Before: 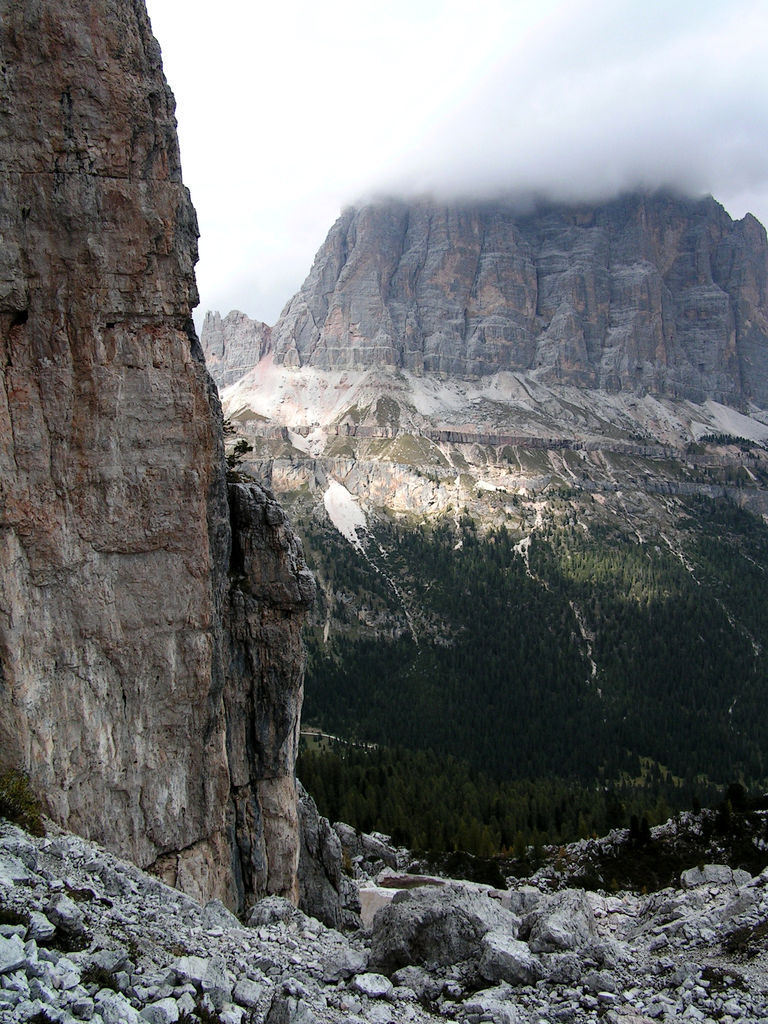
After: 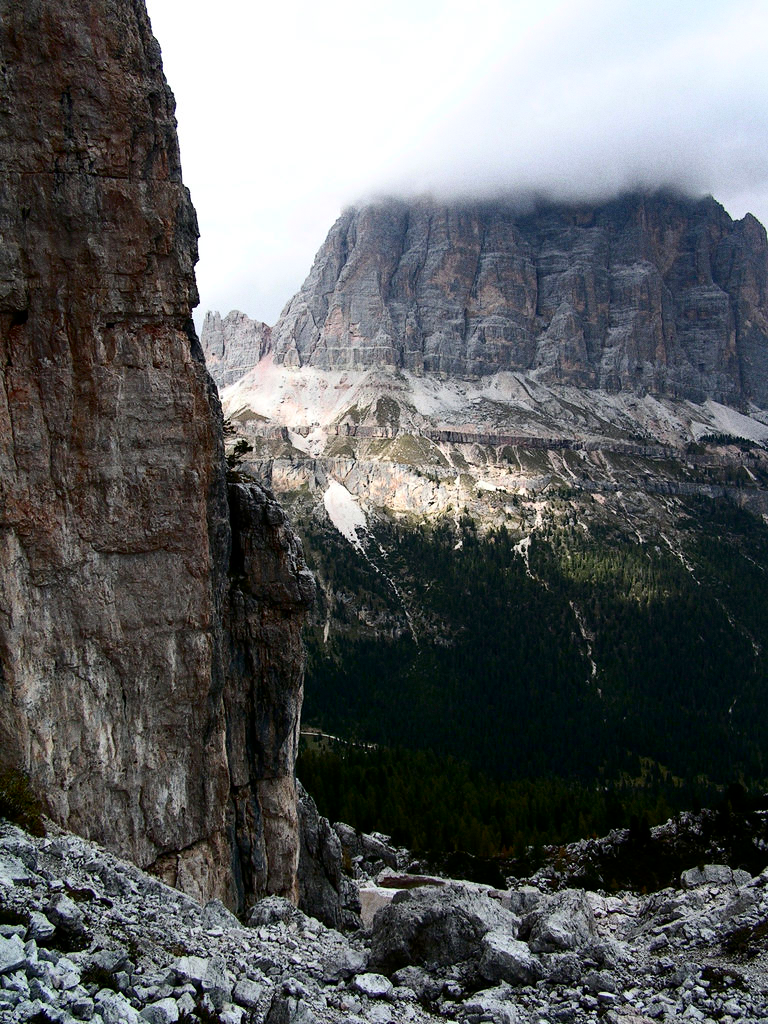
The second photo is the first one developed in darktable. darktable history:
contrast brightness saturation: contrast 0.2, brightness -0.11, saturation 0.1
grain: coarseness 0.09 ISO
